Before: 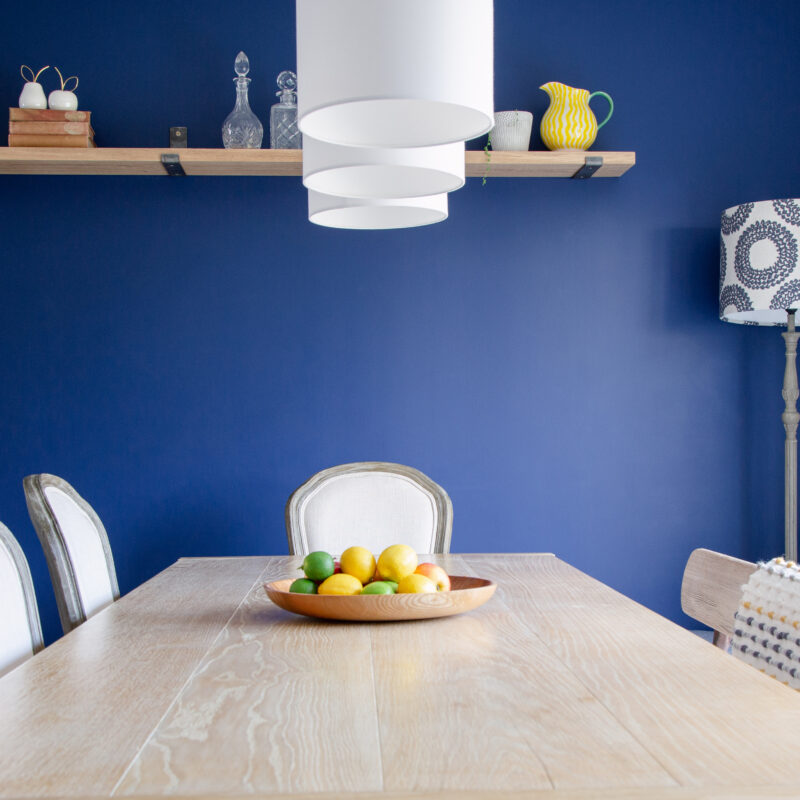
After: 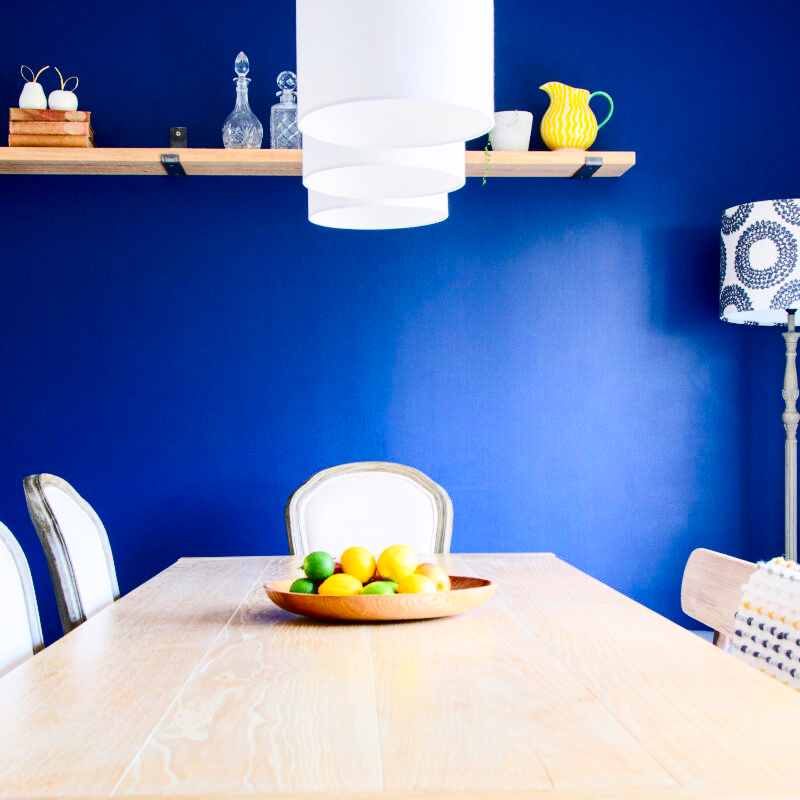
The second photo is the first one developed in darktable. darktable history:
color balance rgb: shadows lift › chroma 2.019%, shadows lift › hue 247.55°, perceptual saturation grading › global saturation 27.572%, perceptual saturation grading › highlights -25.286%, perceptual saturation grading › shadows 24.052%, perceptual brilliance grading › mid-tones 10.319%, perceptual brilliance grading › shadows 14.691%
contrast brightness saturation: contrast 0.395, brightness 0.051, saturation 0.247
